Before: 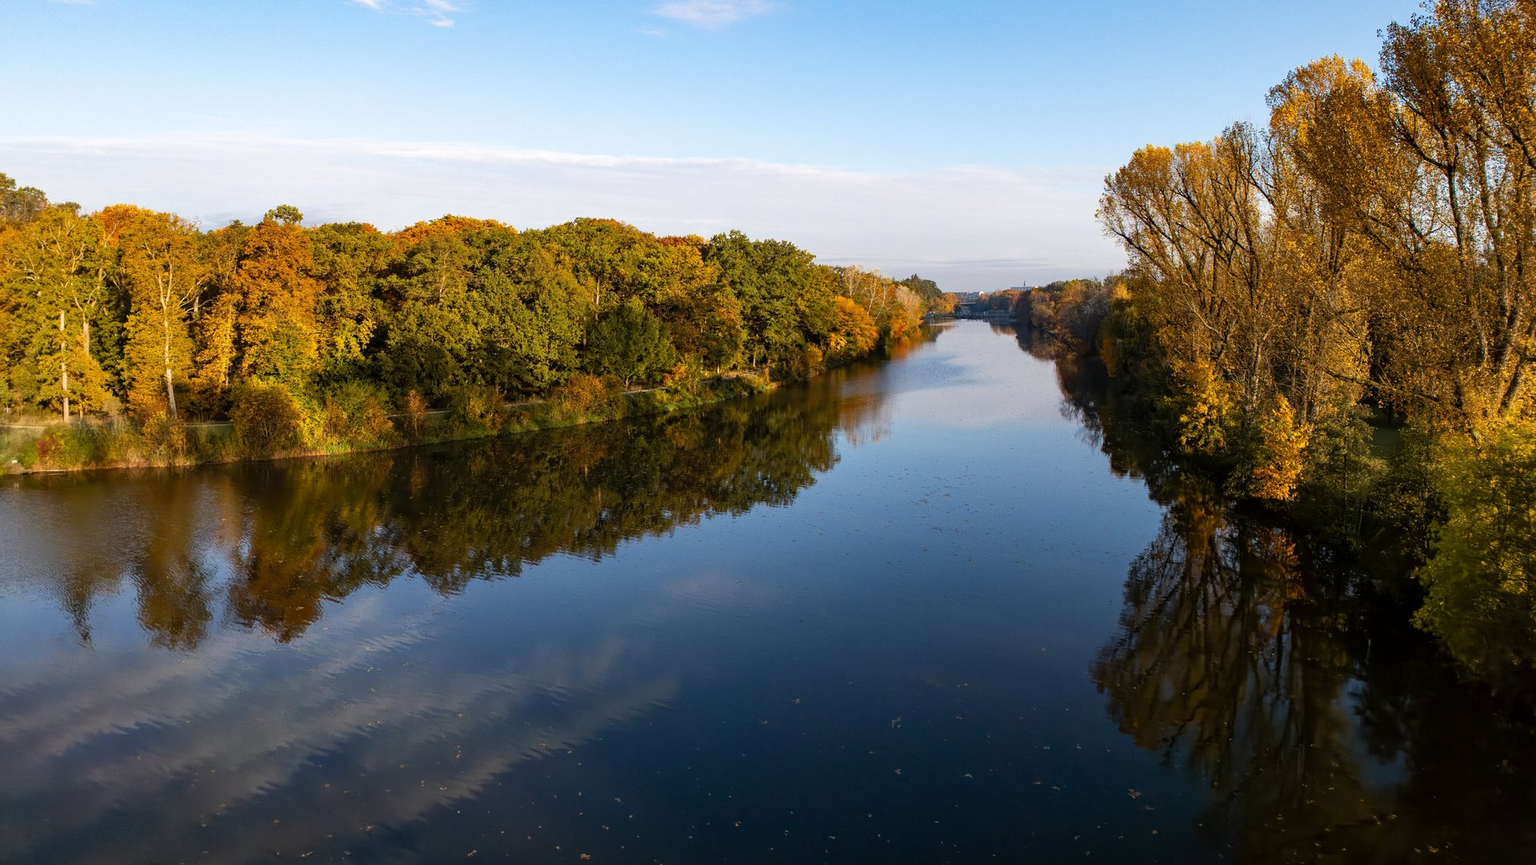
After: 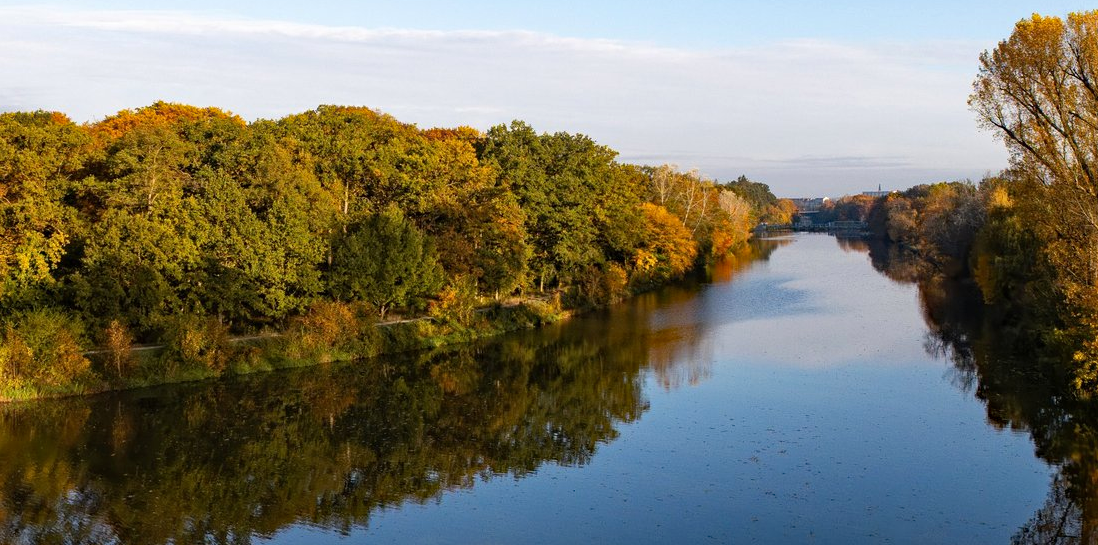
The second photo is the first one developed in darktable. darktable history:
crop: left 20.932%, top 15.471%, right 21.848%, bottom 34.081%
haze removal: adaptive false
